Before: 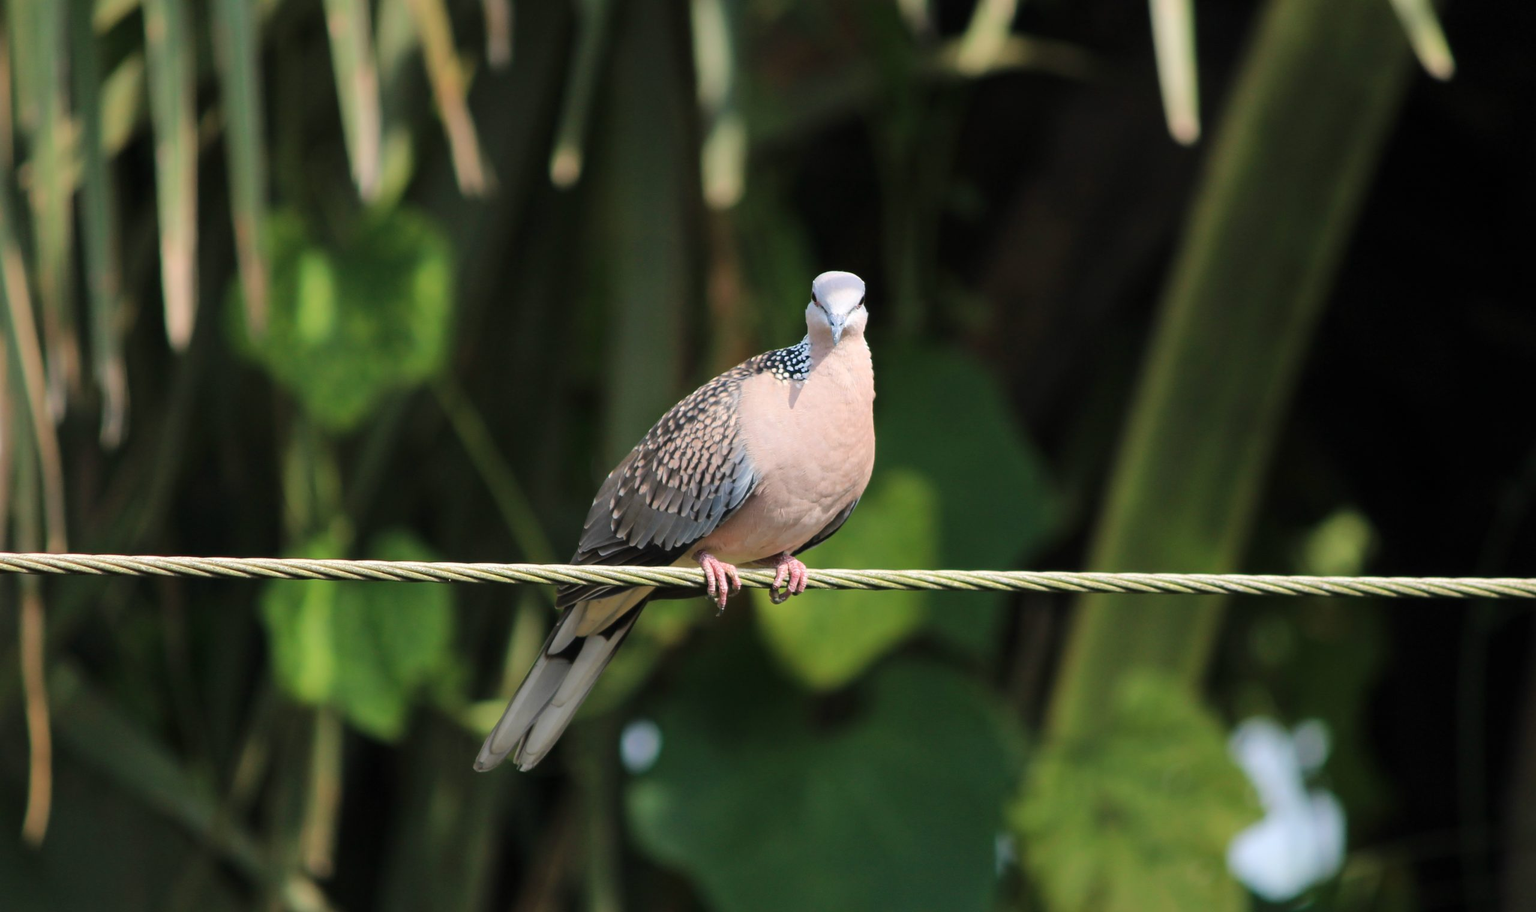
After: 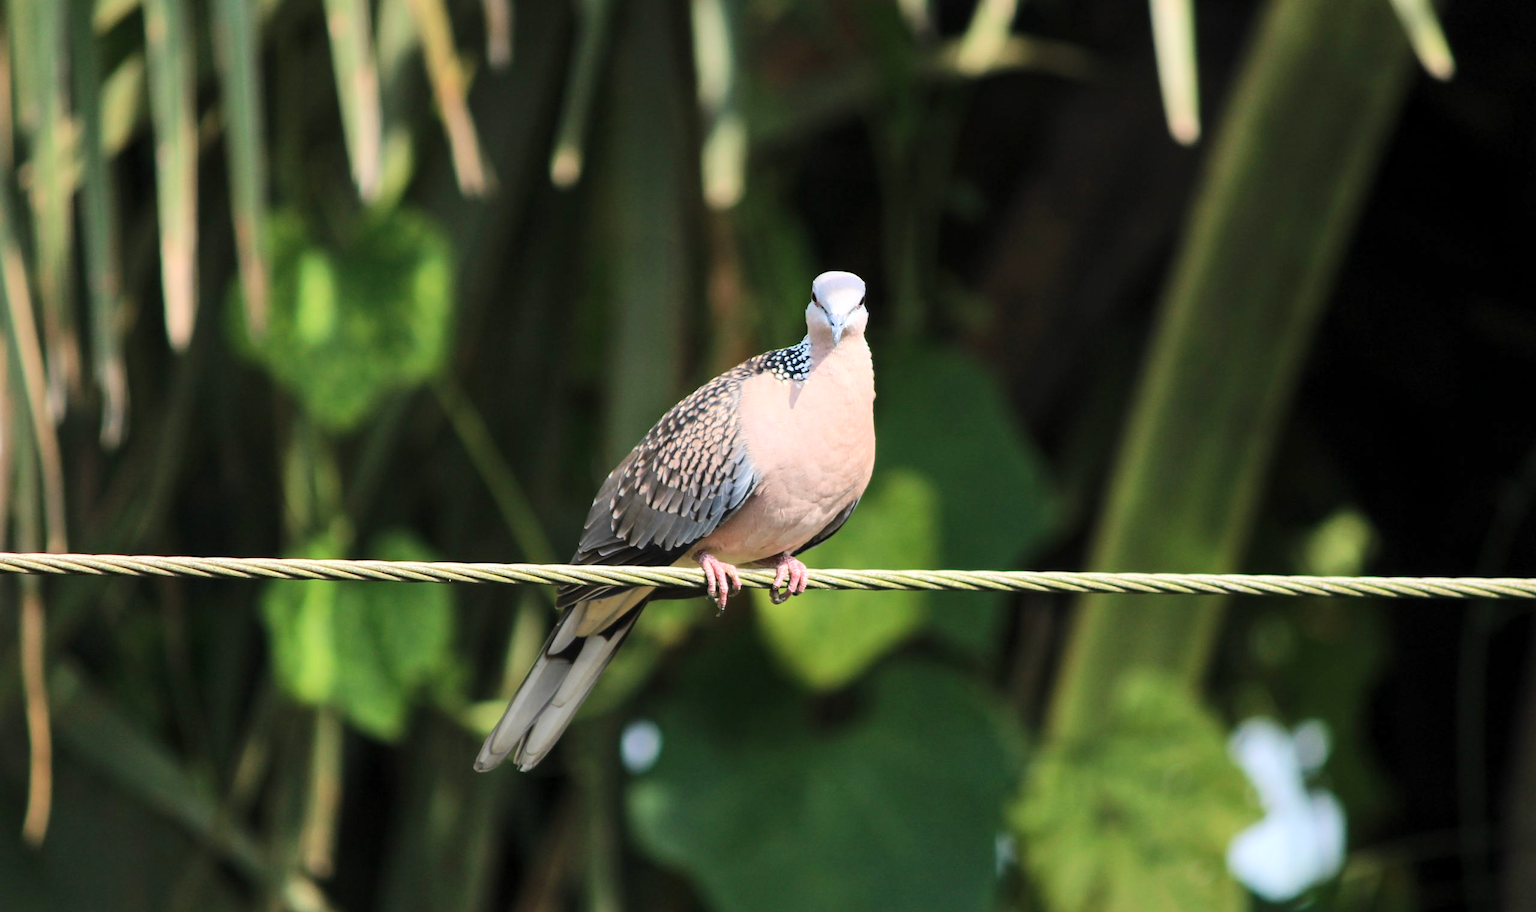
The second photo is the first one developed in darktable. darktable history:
contrast brightness saturation: contrast 0.2, brightness 0.15, saturation 0.14
local contrast: highlights 100%, shadows 100%, detail 120%, midtone range 0.2
